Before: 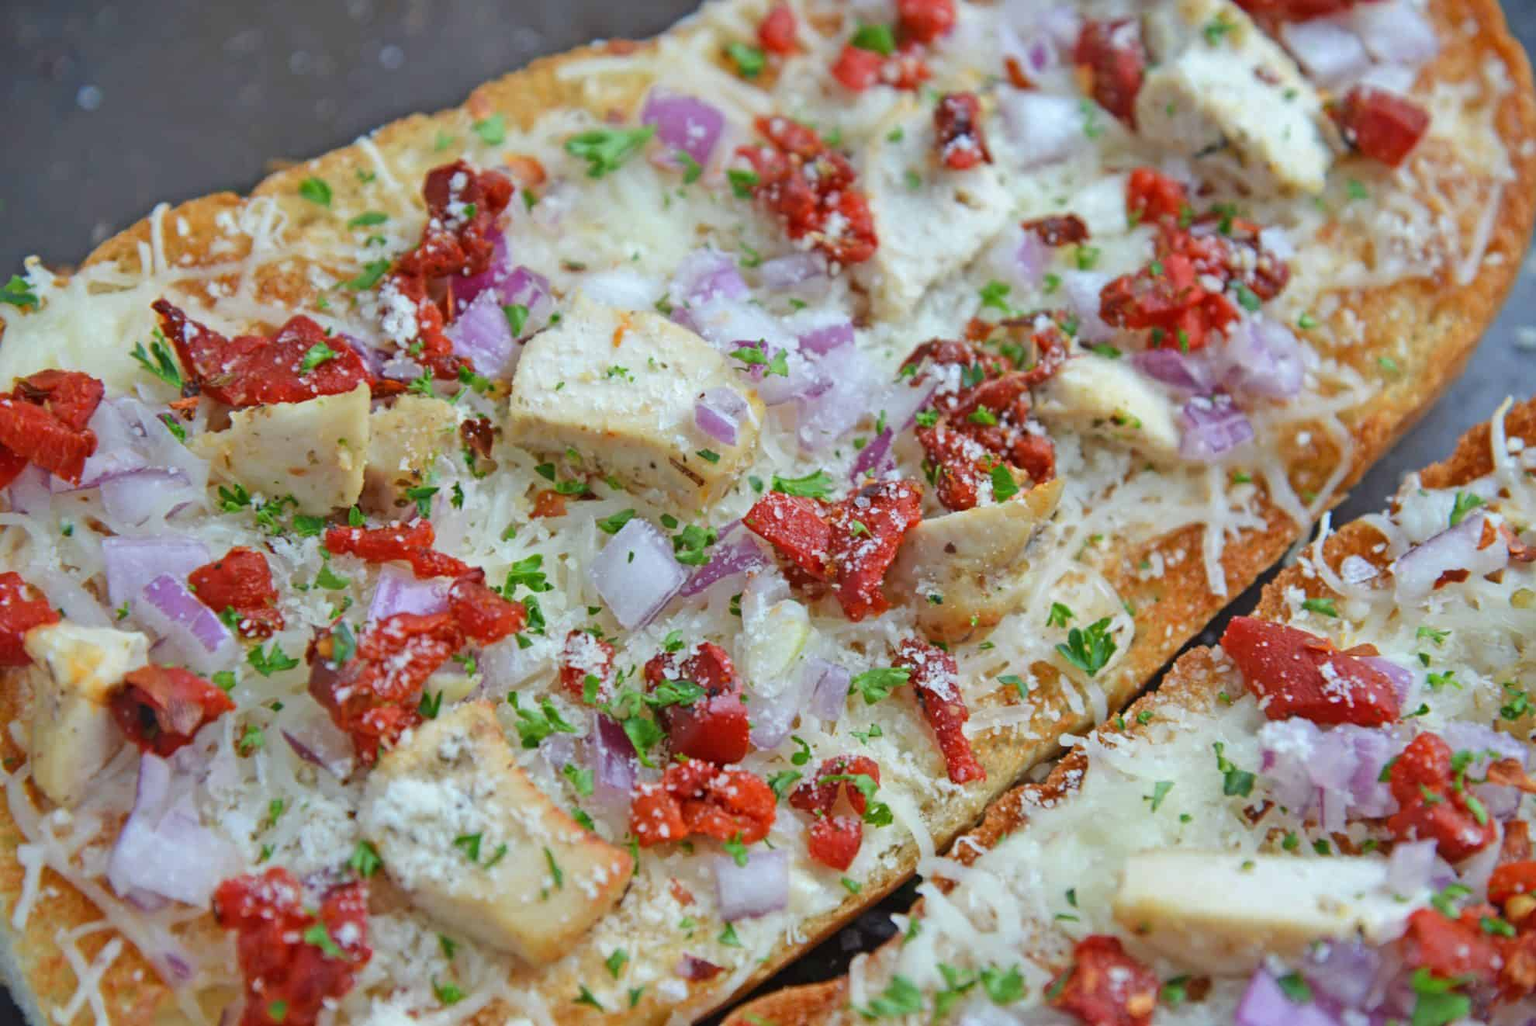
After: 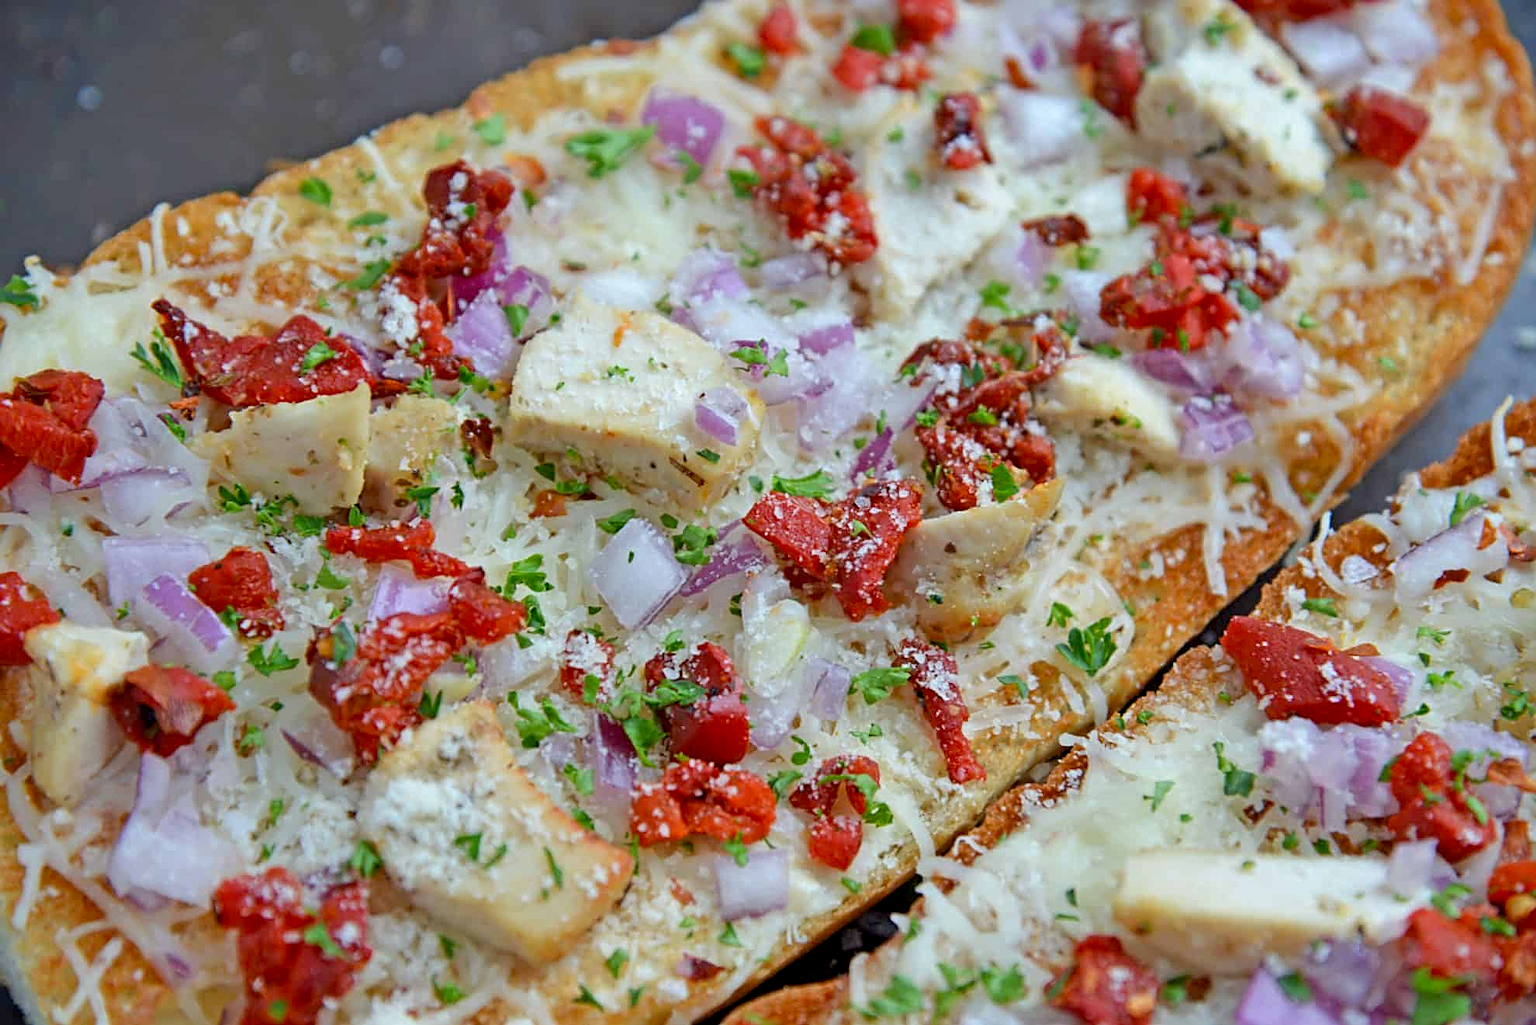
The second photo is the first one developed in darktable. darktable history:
exposure: black level correction 0.009, exposure 0.014 EV, compensate highlight preservation false
sharpen: on, module defaults
